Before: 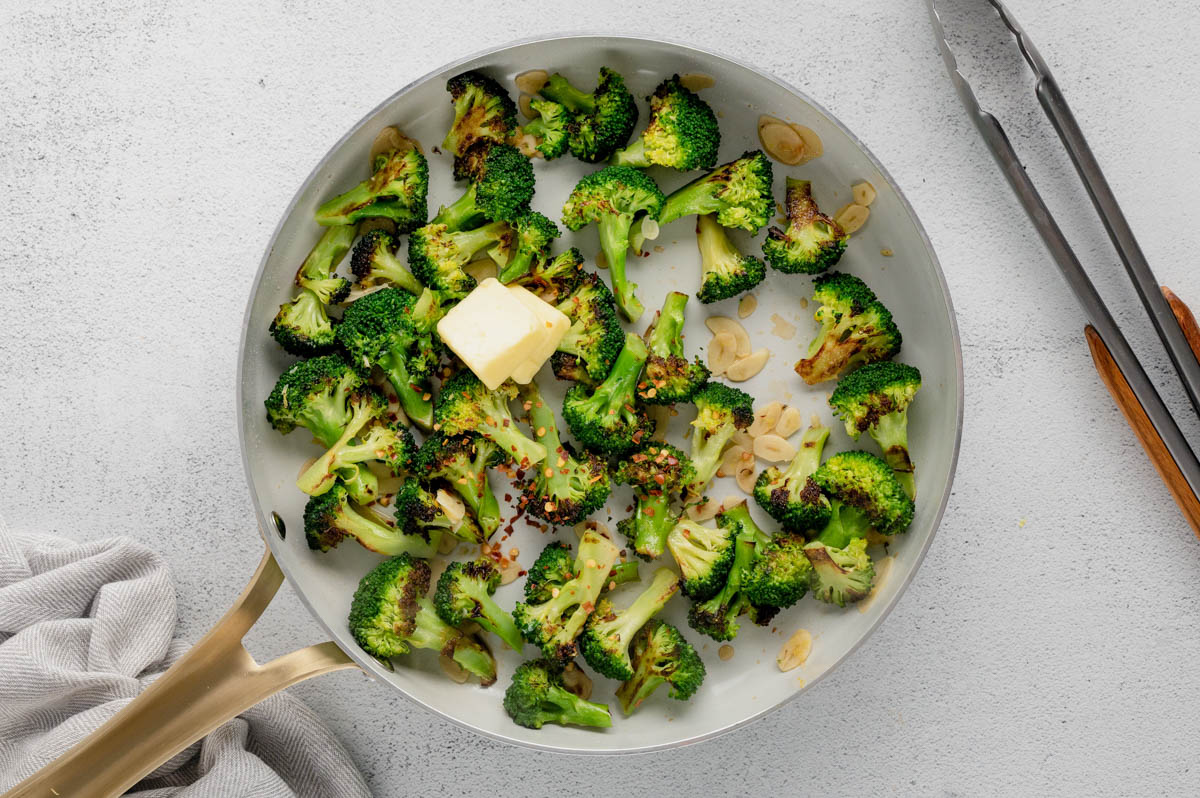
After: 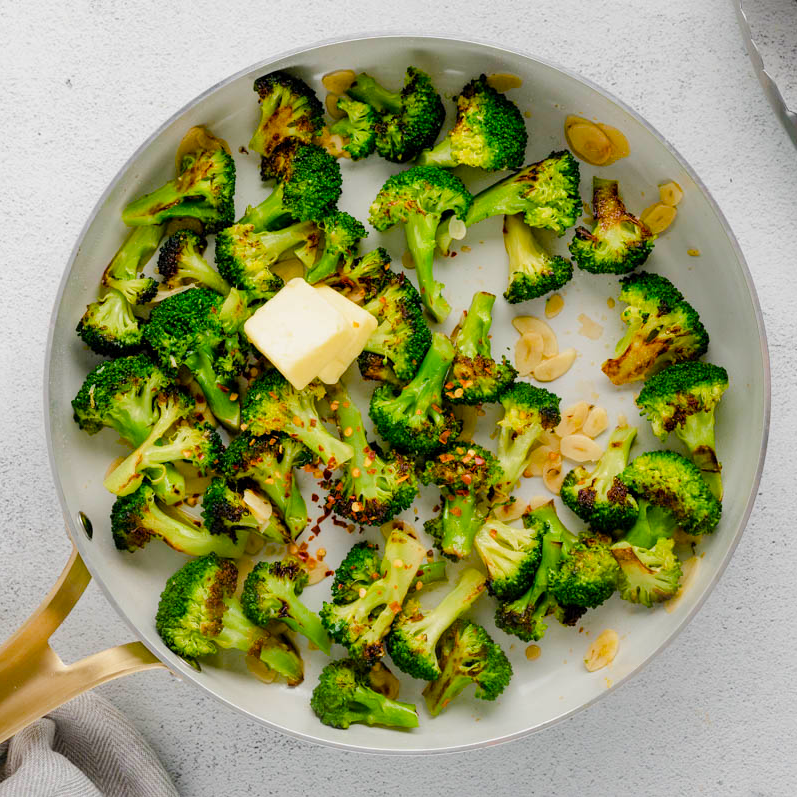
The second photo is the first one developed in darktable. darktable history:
crop and rotate: left 16.129%, right 17.401%
color balance rgb: perceptual saturation grading › global saturation 27.911%, perceptual saturation grading › highlights -25.645%, perceptual saturation grading › mid-tones 25.153%, perceptual saturation grading › shadows 49.875%, perceptual brilliance grading › mid-tones 9.694%, perceptual brilliance grading › shadows 15.84%, global vibrance 12.168%
